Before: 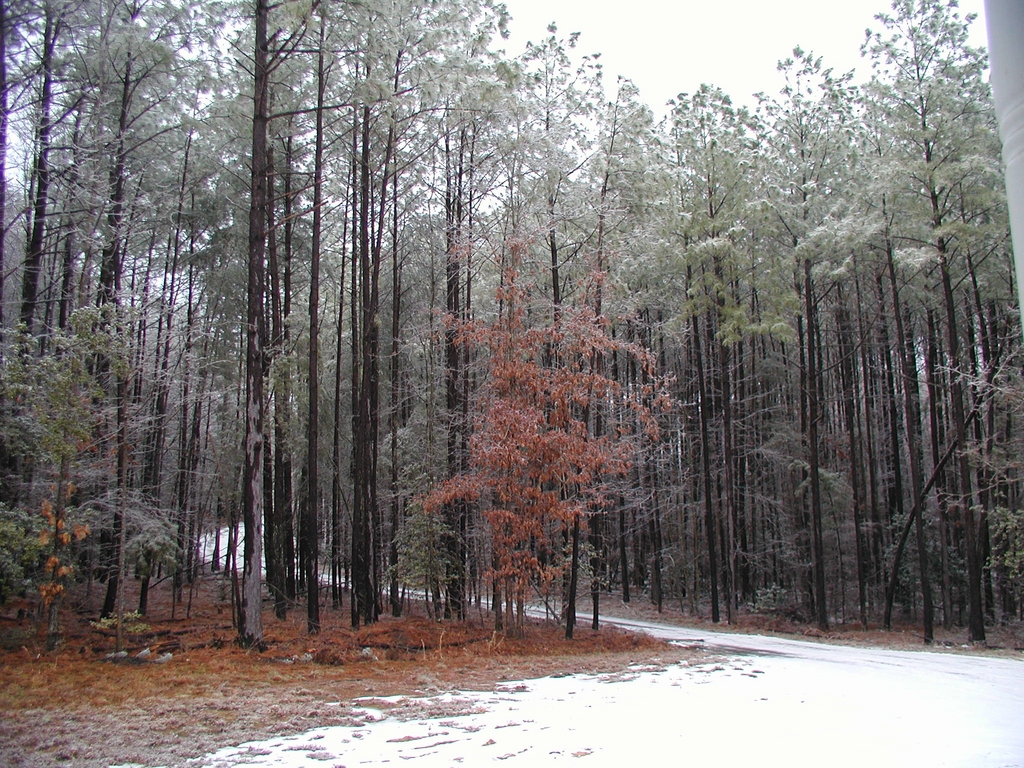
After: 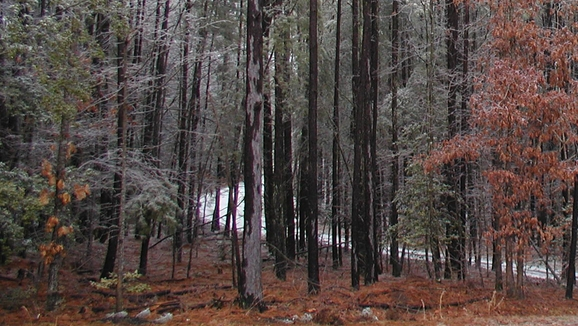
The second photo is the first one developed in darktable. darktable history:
crop: top 44.291%, right 43.462%, bottom 13.219%
